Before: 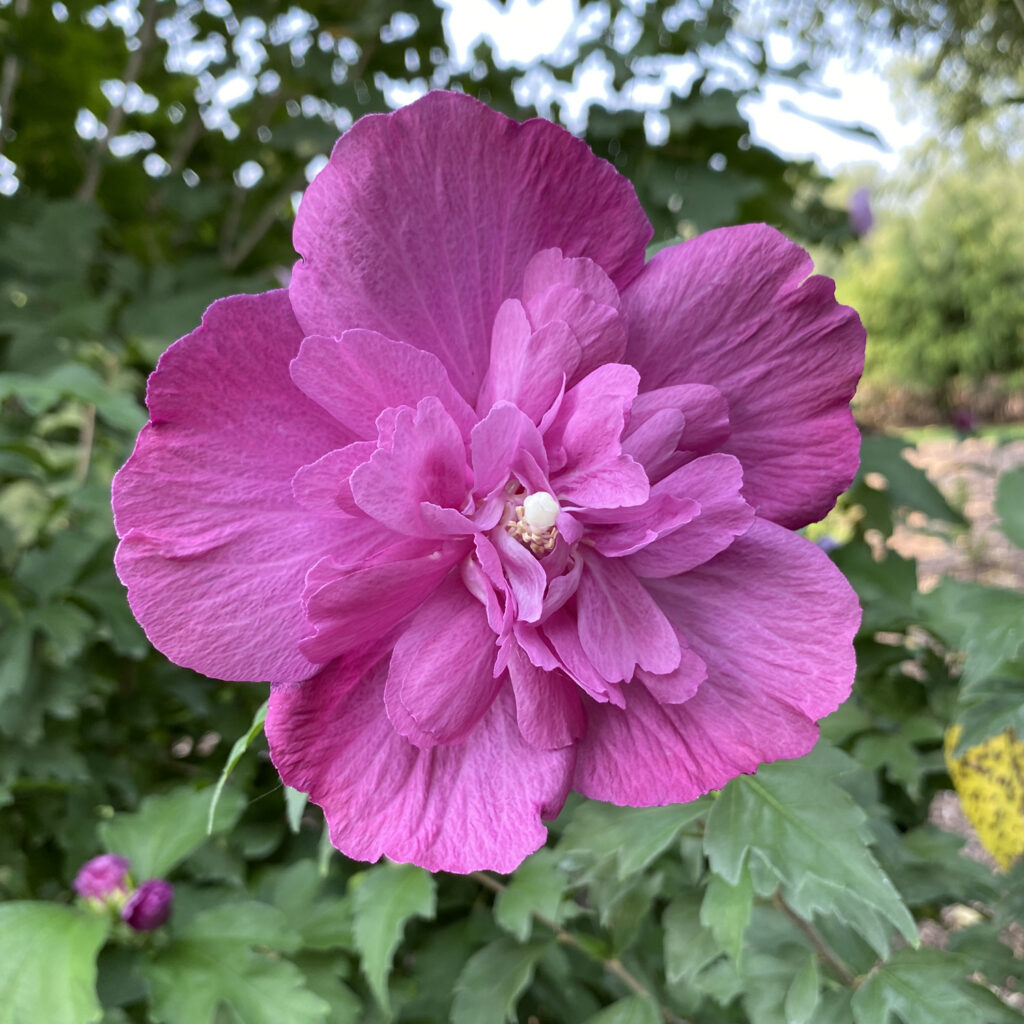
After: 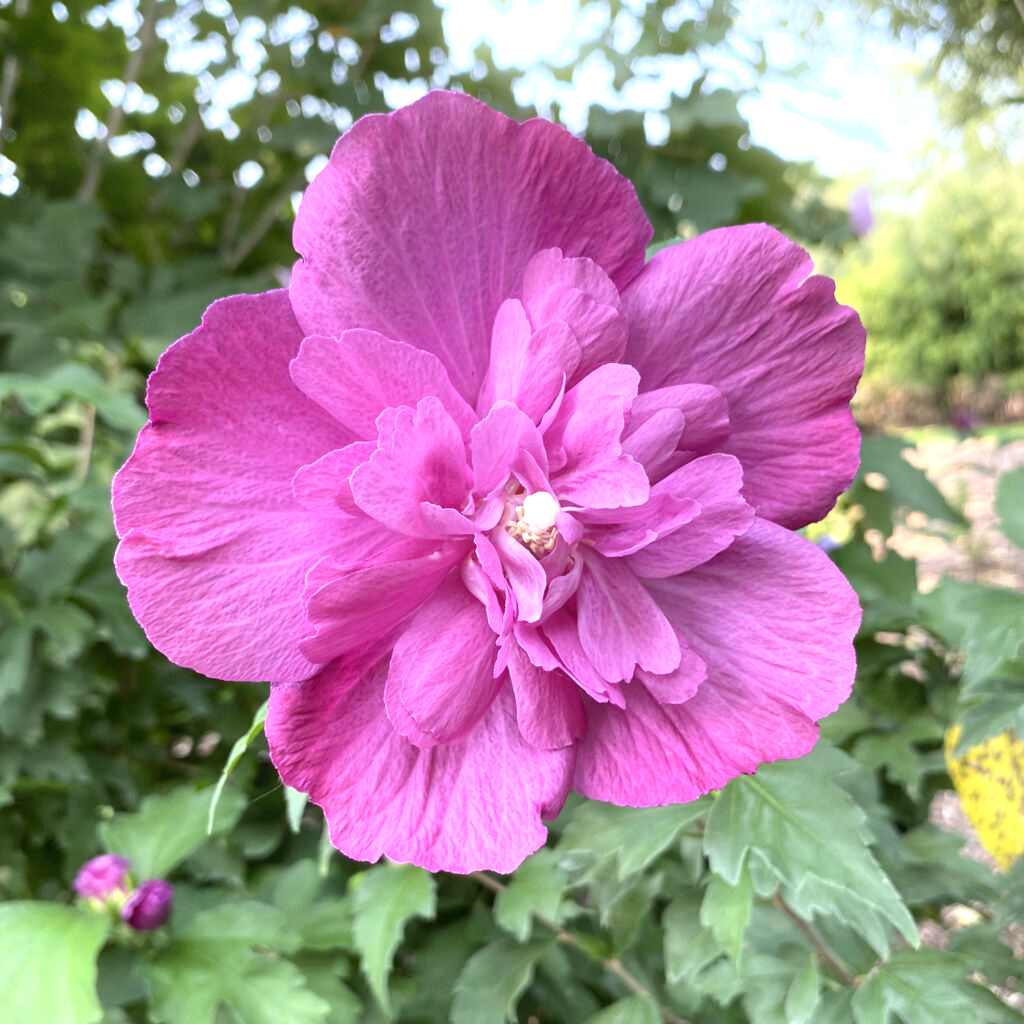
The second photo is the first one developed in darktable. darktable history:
exposure: black level correction 0, exposure 0.7 EV, compensate exposure bias true, compensate highlight preservation false
bloom: size 9%, threshold 100%, strength 7%
